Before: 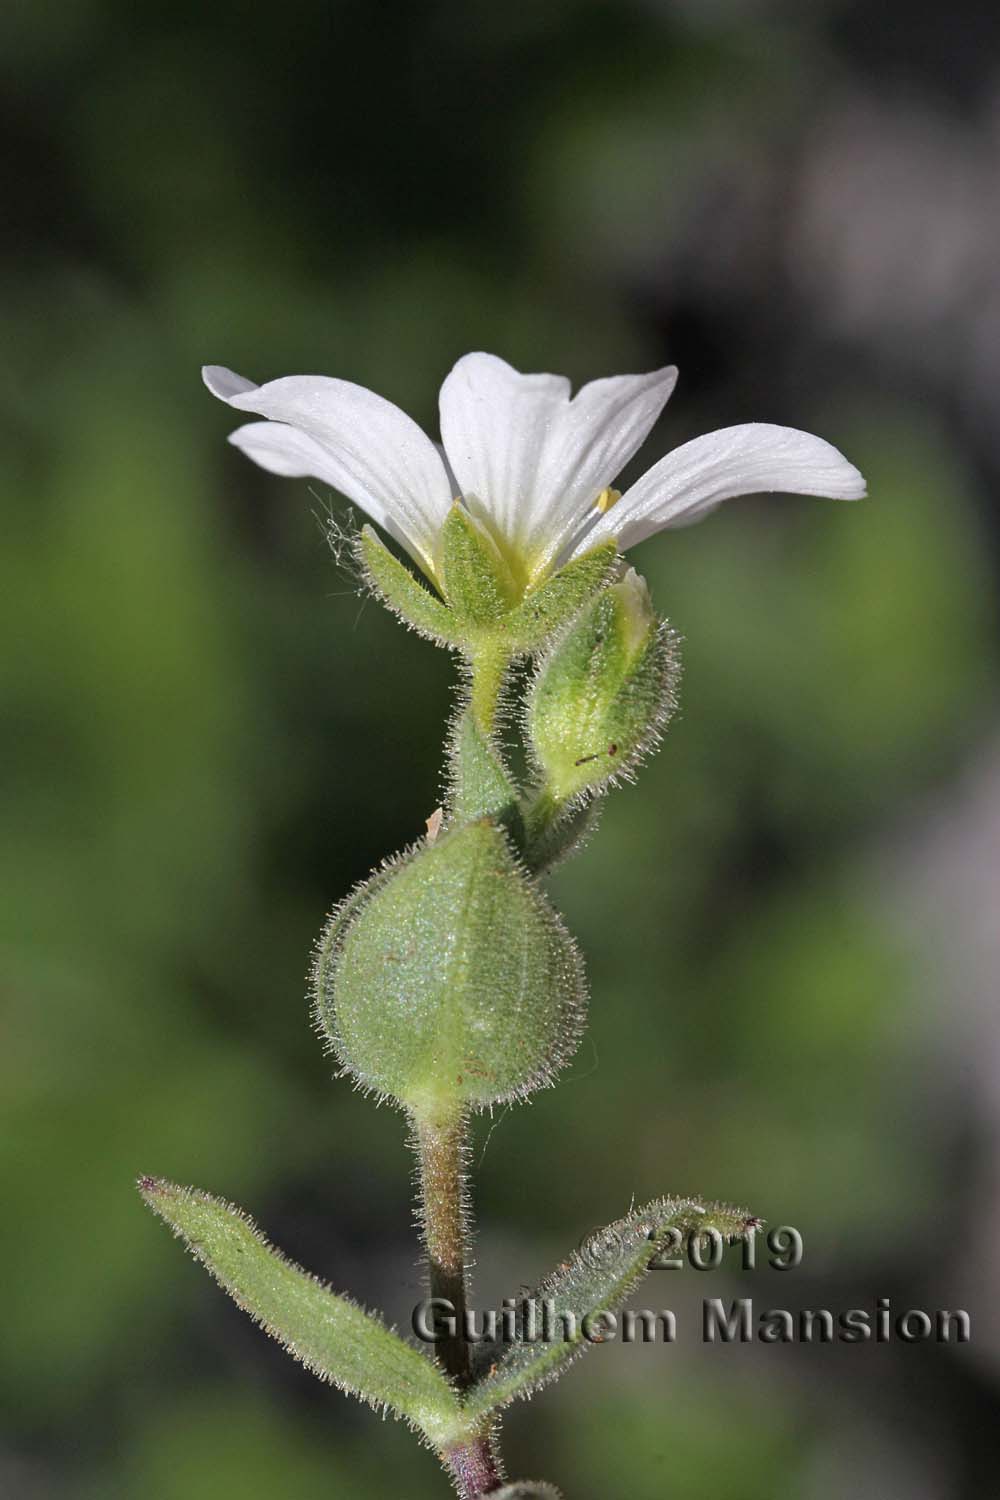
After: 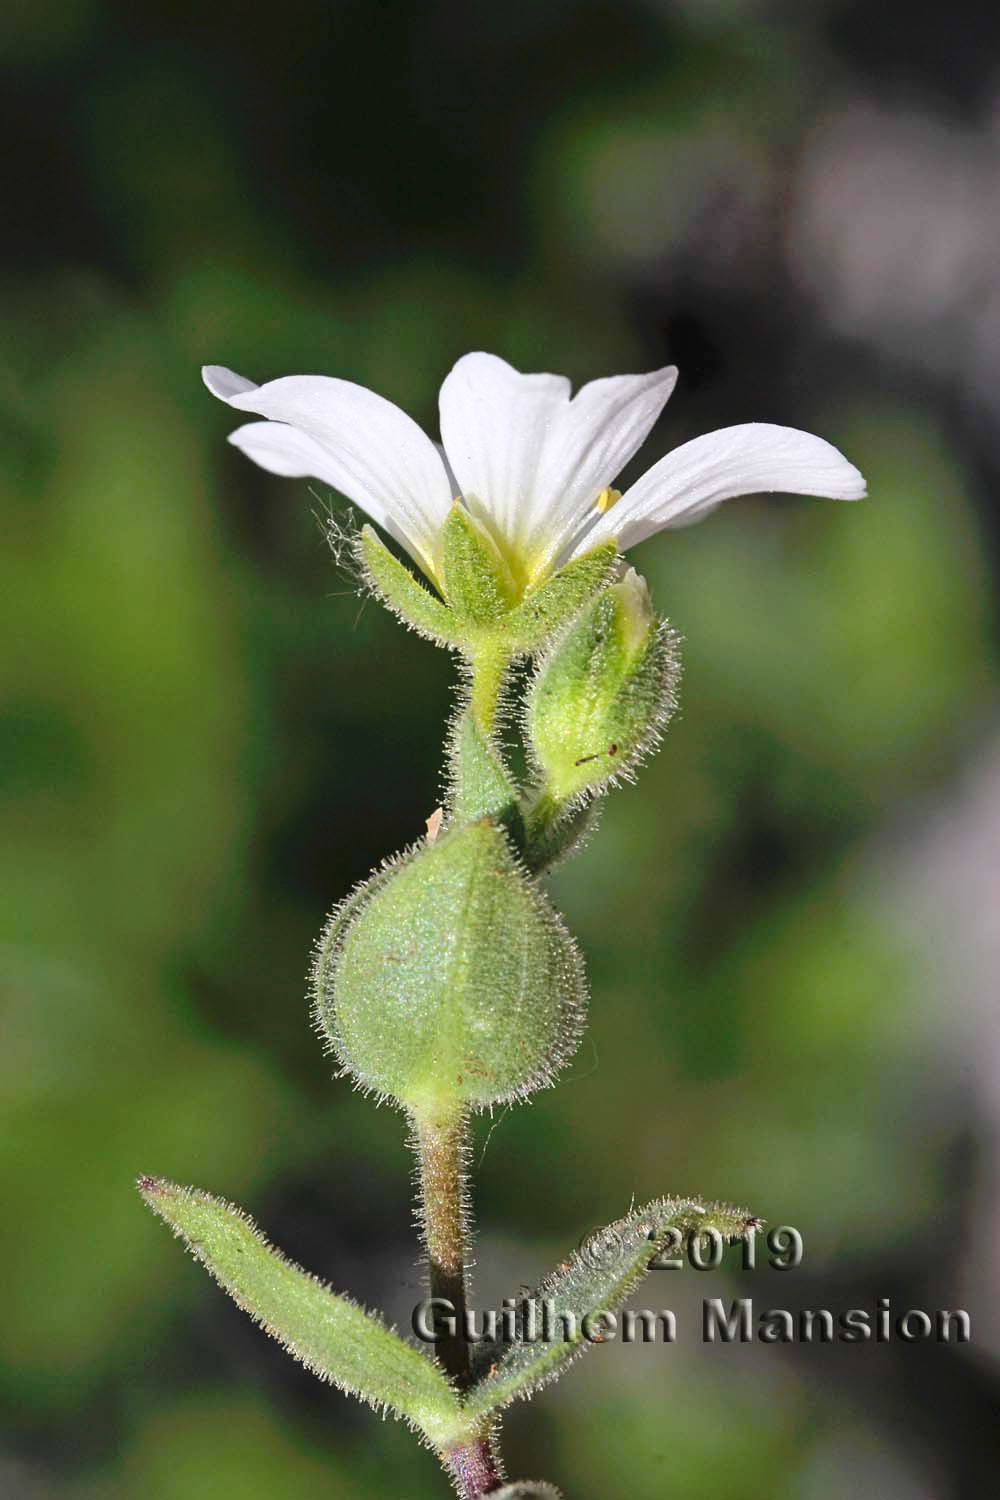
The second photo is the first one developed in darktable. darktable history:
tone curve: curves: ch0 [(0, 0) (0.003, 0.026) (0.011, 0.024) (0.025, 0.022) (0.044, 0.031) (0.069, 0.067) (0.1, 0.094) (0.136, 0.102) (0.177, 0.14) (0.224, 0.189) (0.277, 0.238) (0.335, 0.325) (0.399, 0.379) (0.468, 0.453) (0.543, 0.528) (0.623, 0.609) (0.709, 0.695) (0.801, 0.793) (0.898, 0.898) (1, 1)], preserve colors none
contrast brightness saturation: contrast 0.202, brightness 0.163, saturation 0.221
